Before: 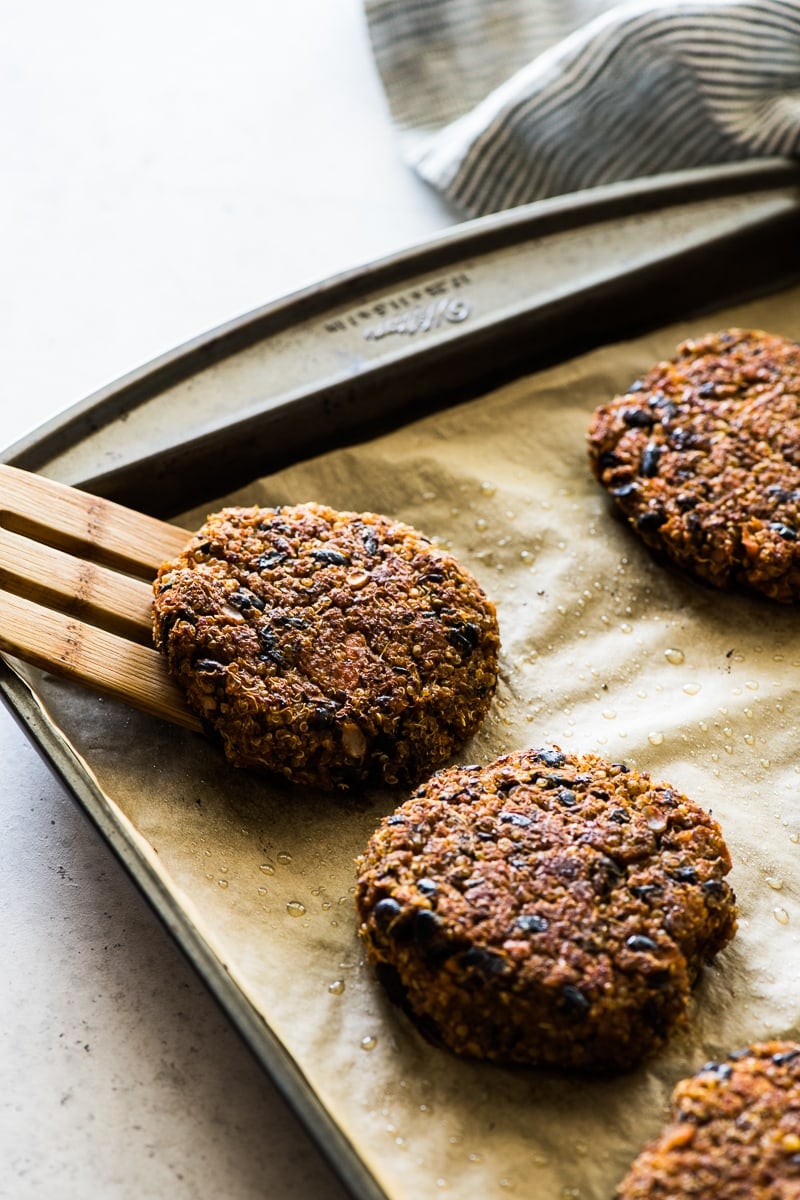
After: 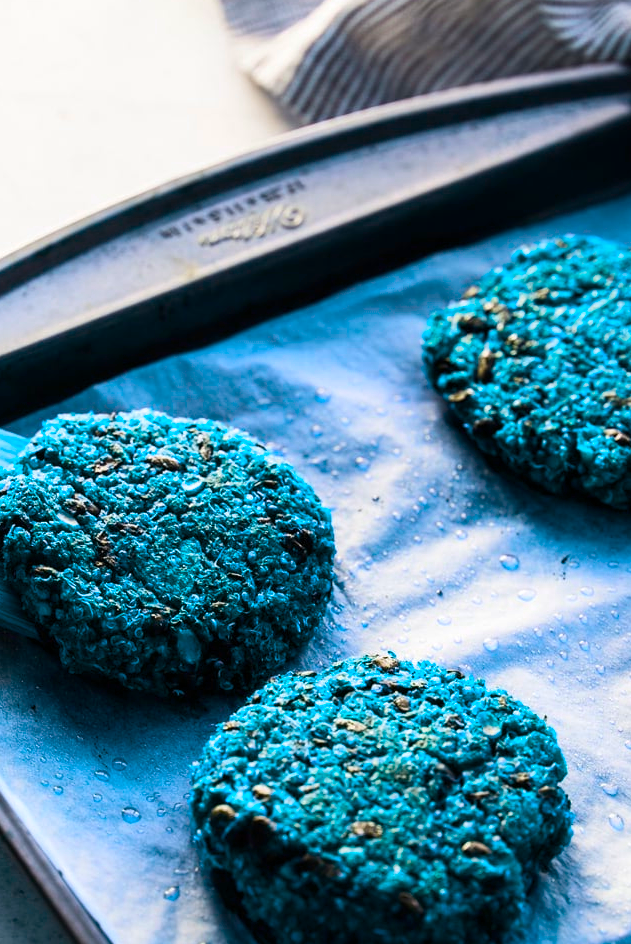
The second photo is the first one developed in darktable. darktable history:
color balance rgb: hue shift 180°, global vibrance 50%, contrast 0.32%
crop and rotate: left 20.74%, top 7.912%, right 0.375%, bottom 13.378%
